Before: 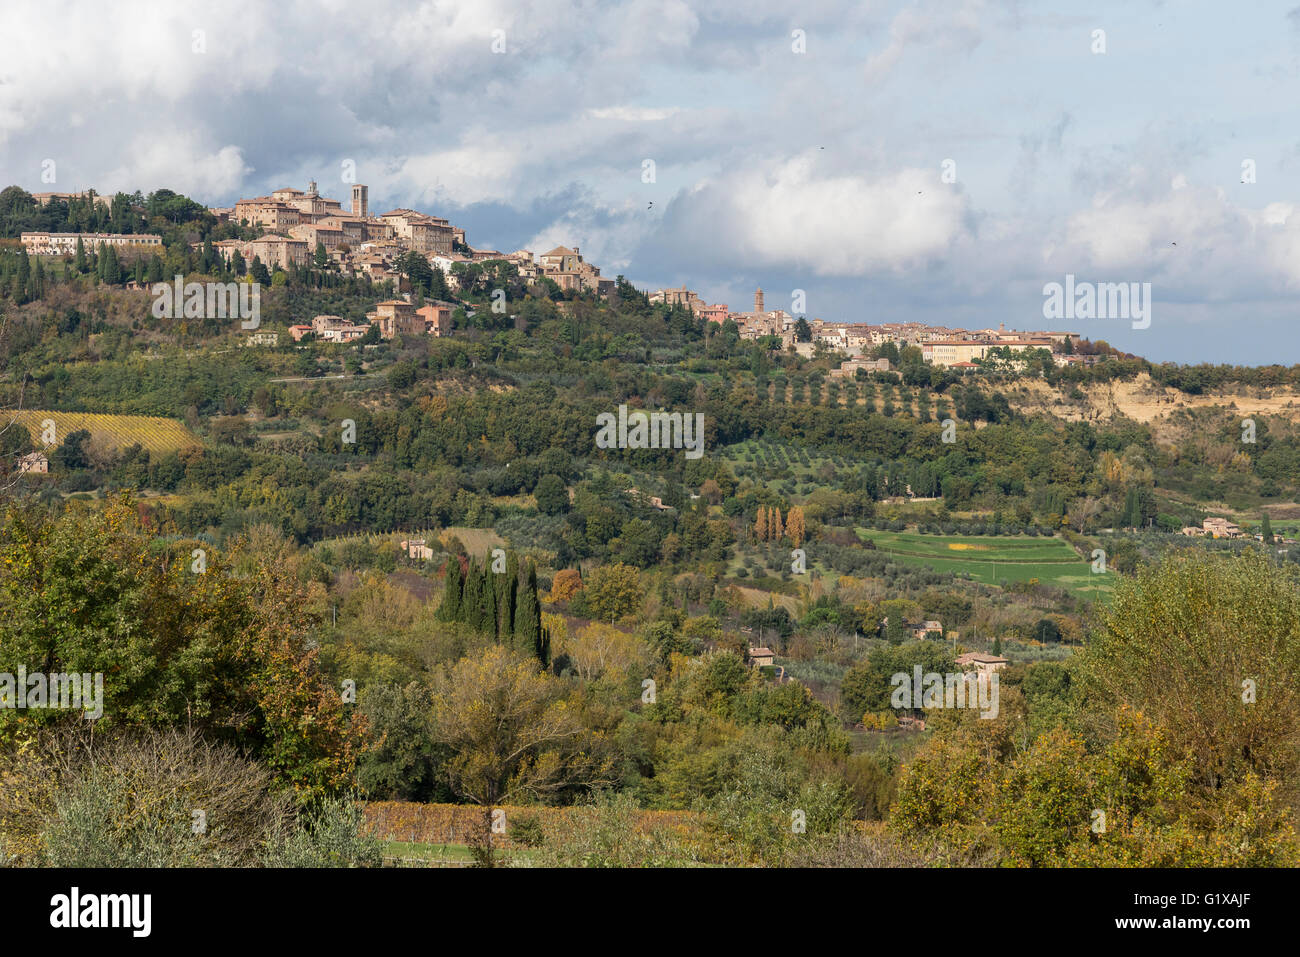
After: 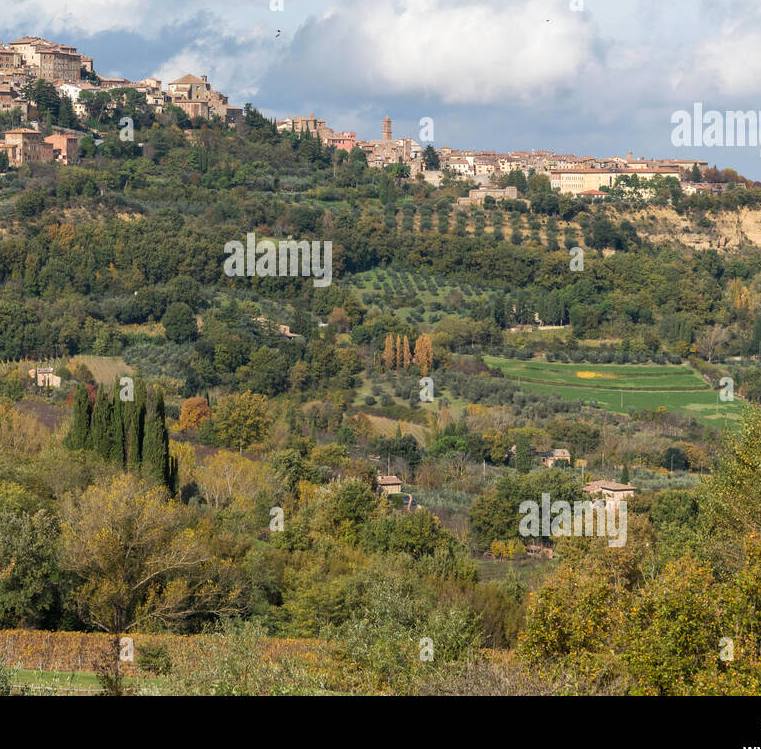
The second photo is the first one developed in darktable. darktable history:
exposure: exposure 0.17 EV, compensate highlight preservation false
crop and rotate: left 28.616%, top 18.035%, right 12.807%, bottom 3.686%
